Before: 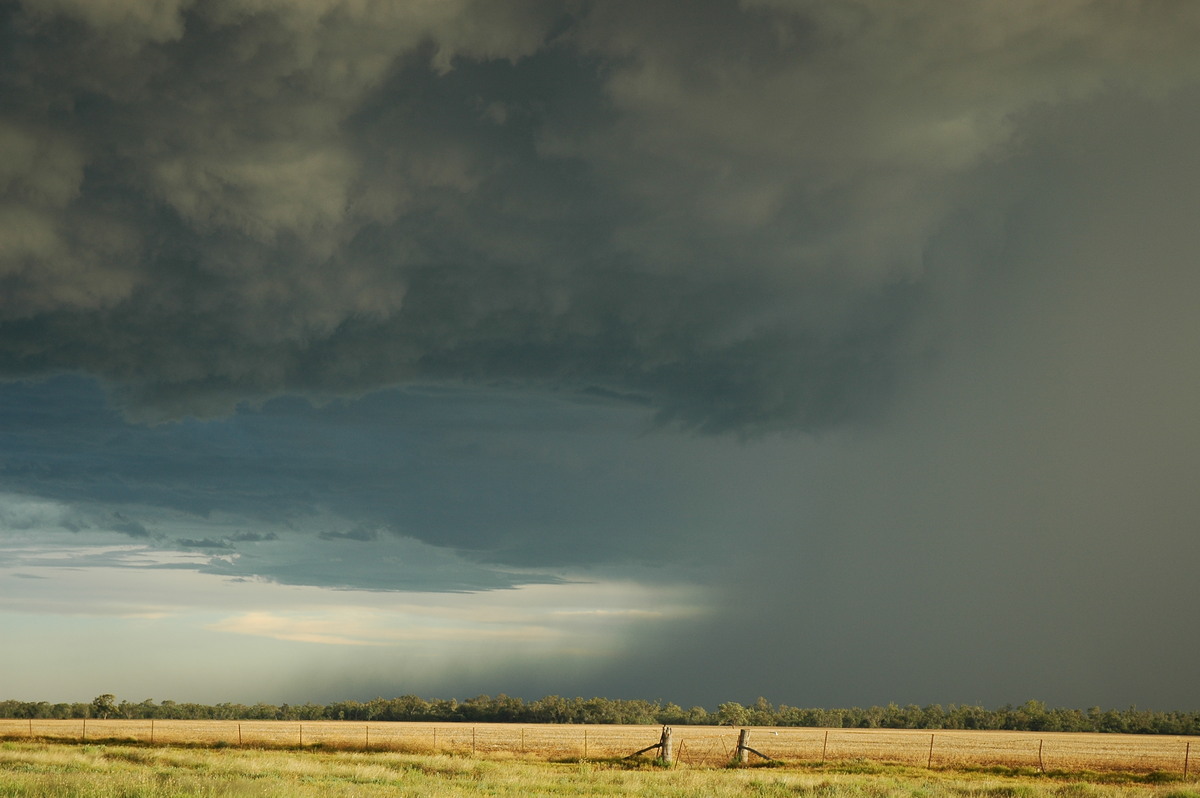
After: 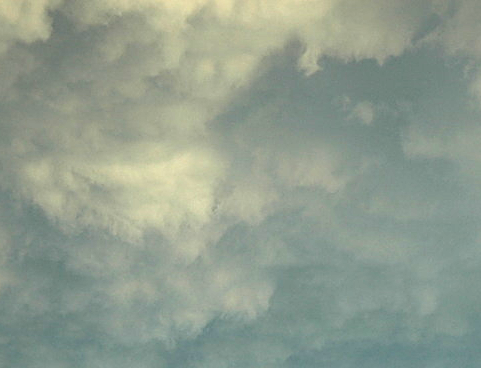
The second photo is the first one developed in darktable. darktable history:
sharpen: radius 2.512, amount 0.318
levels: levels [0, 0.492, 0.984]
exposure: black level correction 0, exposure 1.993 EV, compensate exposure bias true, compensate highlight preservation false
crop and rotate: left 11.129%, top 0.099%, right 48.727%, bottom 53.684%
